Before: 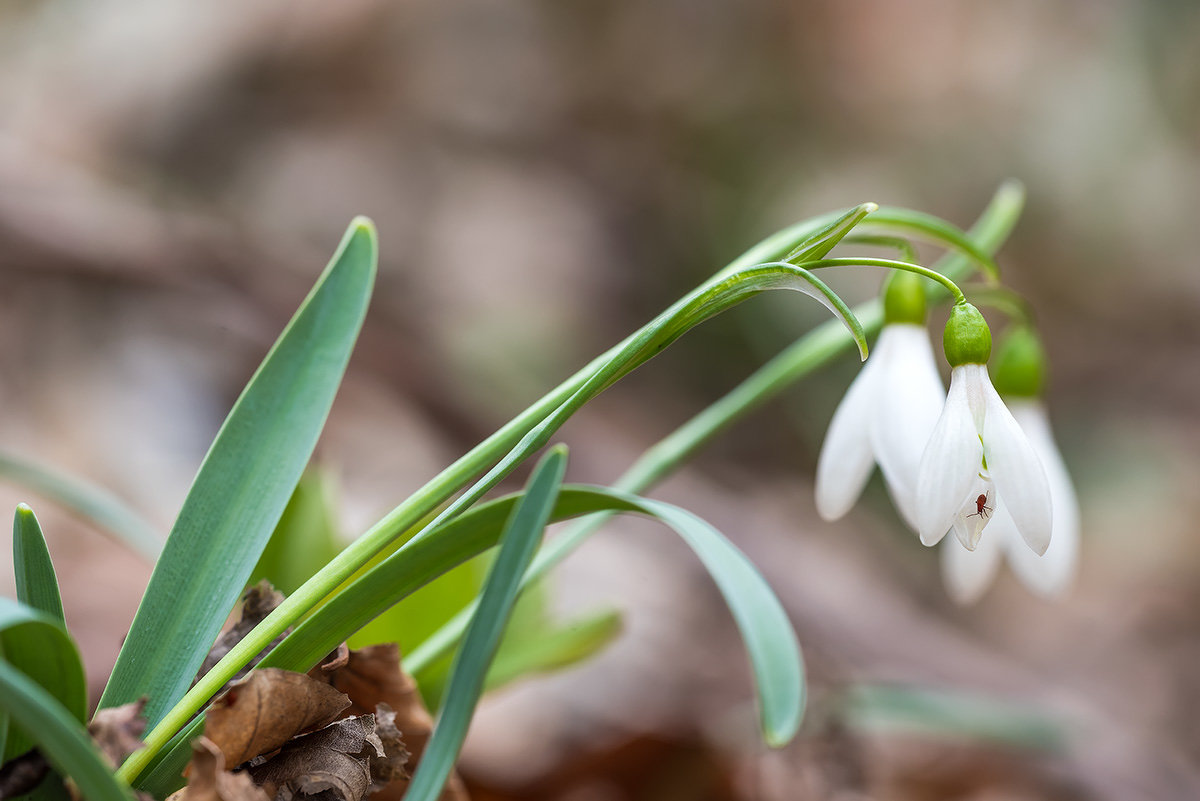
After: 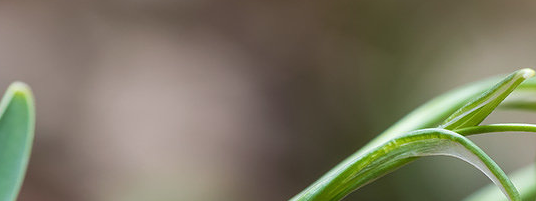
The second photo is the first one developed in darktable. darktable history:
crop: left 28.64%, top 16.832%, right 26.637%, bottom 58.055%
color correction: saturation 0.99
